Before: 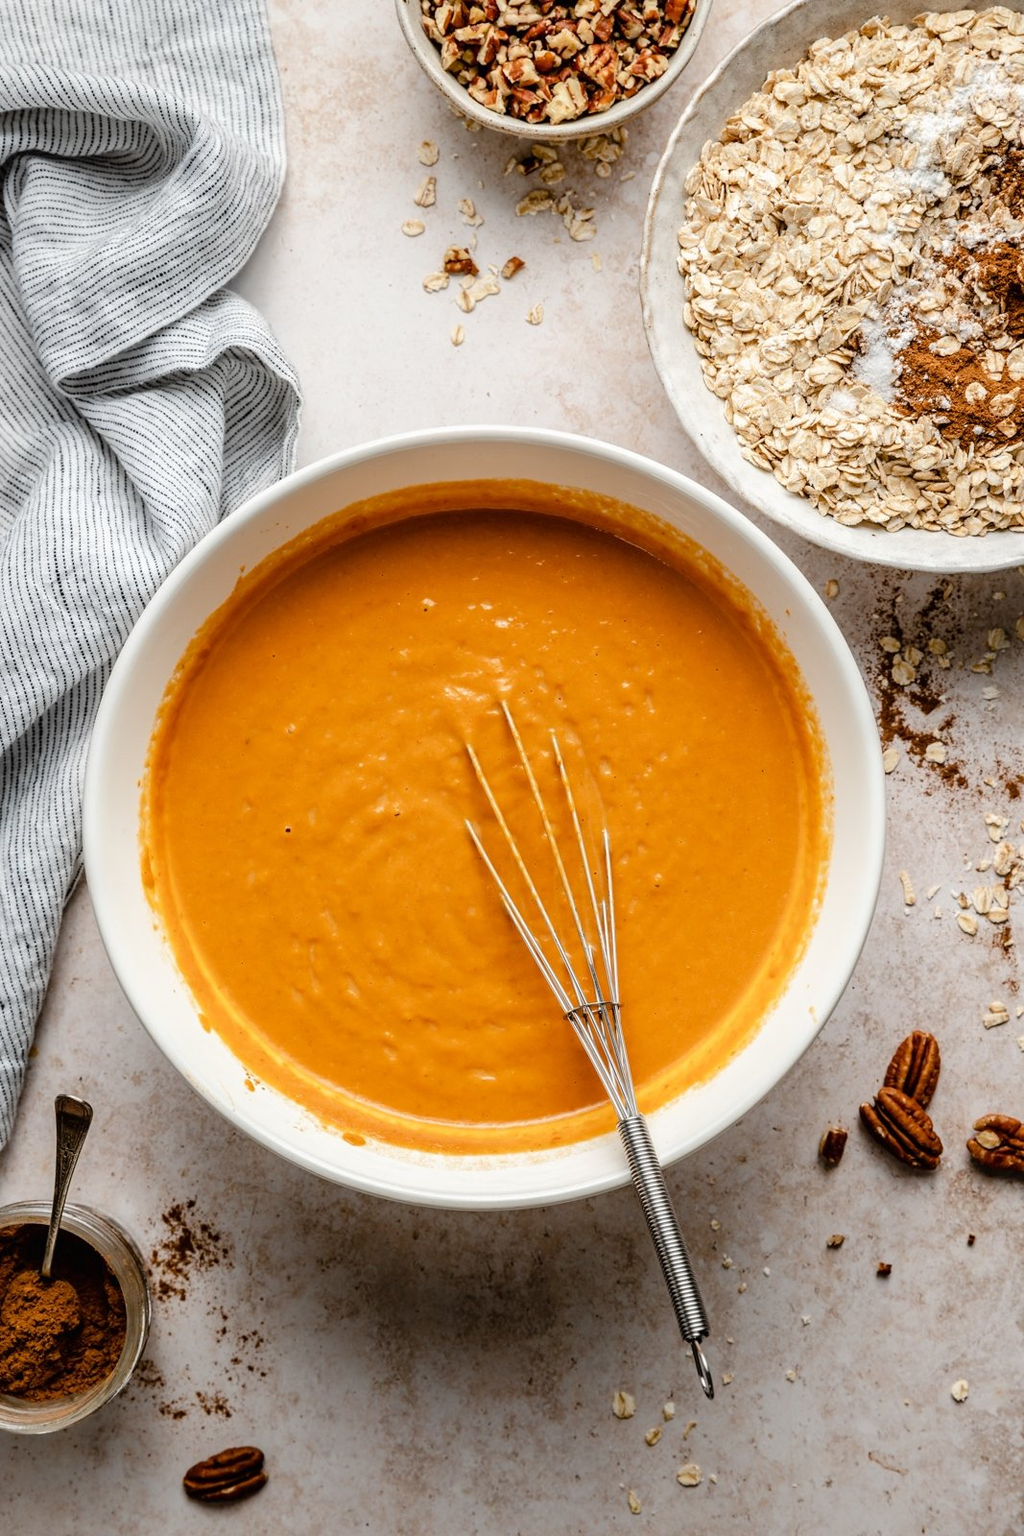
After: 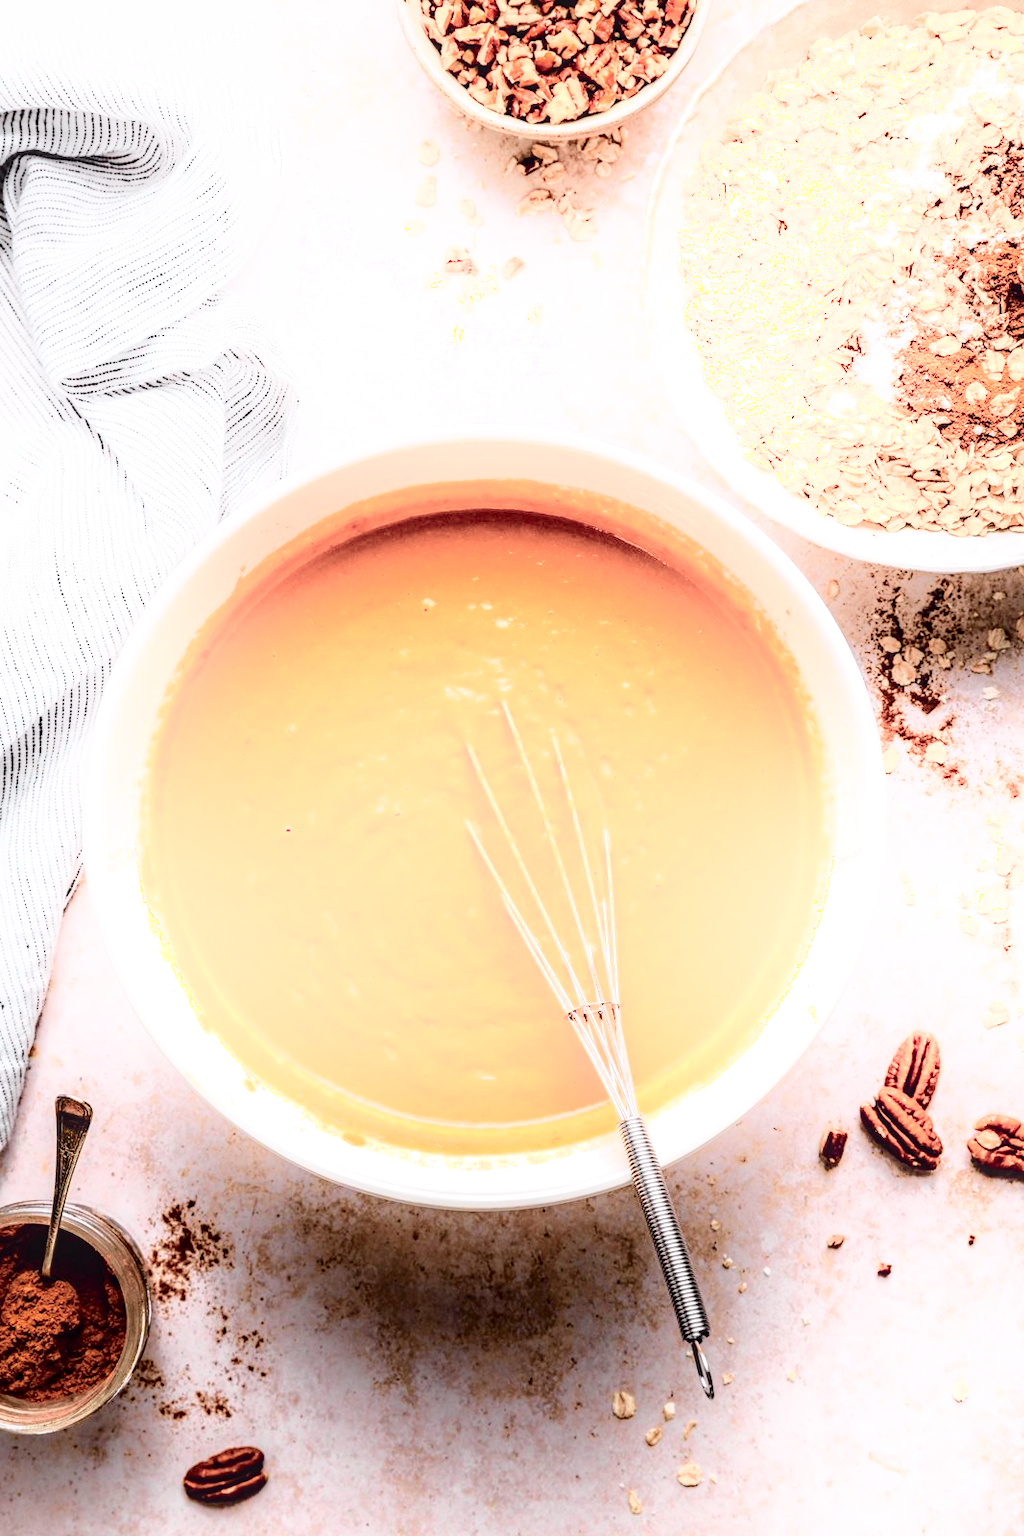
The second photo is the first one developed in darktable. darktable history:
exposure: exposure 0.515 EV, compensate highlight preservation false
local contrast: on, module defaults
shadows and highlights: shadows -21.3, highlights 100, soften with gaussian
tone curve: curves: ch0 [(0, 0) (0.105, 0.068) (0.195, 0.162) (0.283, 0.283) (0.384, 0.404) (0.485, 0.531) (0.638, 0.681) (0.795, 0.879) (1, 0.977)]; ch1 [(0, 0) (0.161, 0.092) (0.35, 0.33) (0.379, 0.401) (0.456, 0.469) (0.498, 0.506) (0.521, 0.549) (0.58, 0.624) (0.635, 0.671) (1, 1)]; ch2 [(0, 0) (0.371, 0.362) (0.437, 0.437) (0.483, 0.484) (0.53, 0.515) (0.56, 0.58) (0.622, 0.606) (1, 1)], color space Lab, independent channels, preserve colors none
